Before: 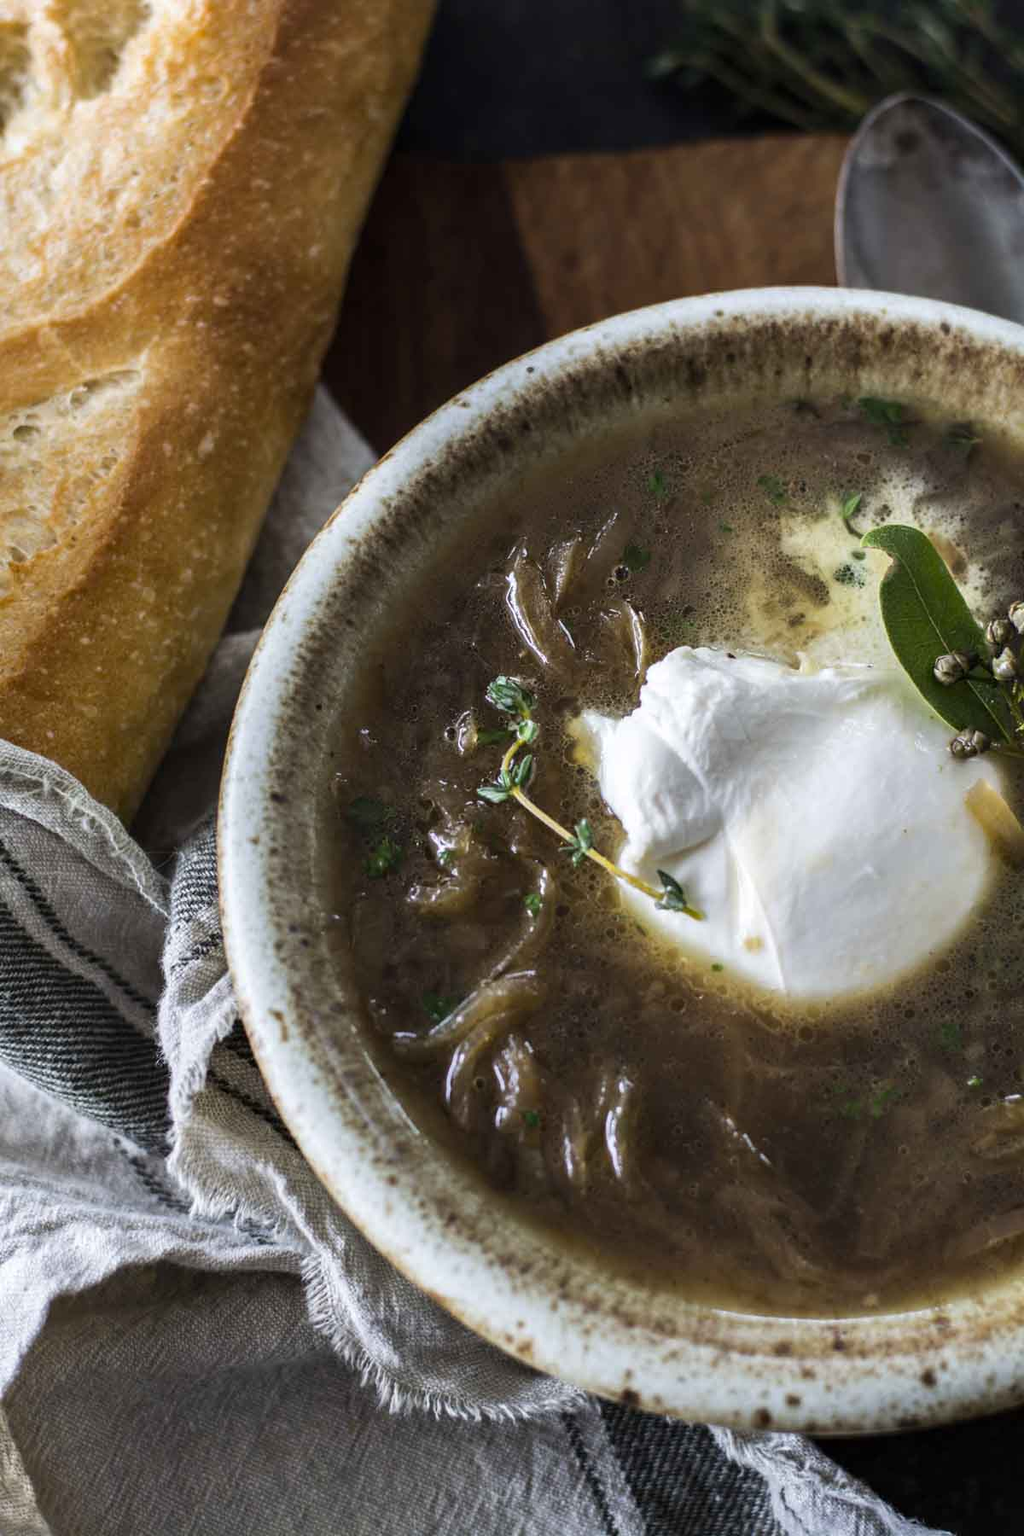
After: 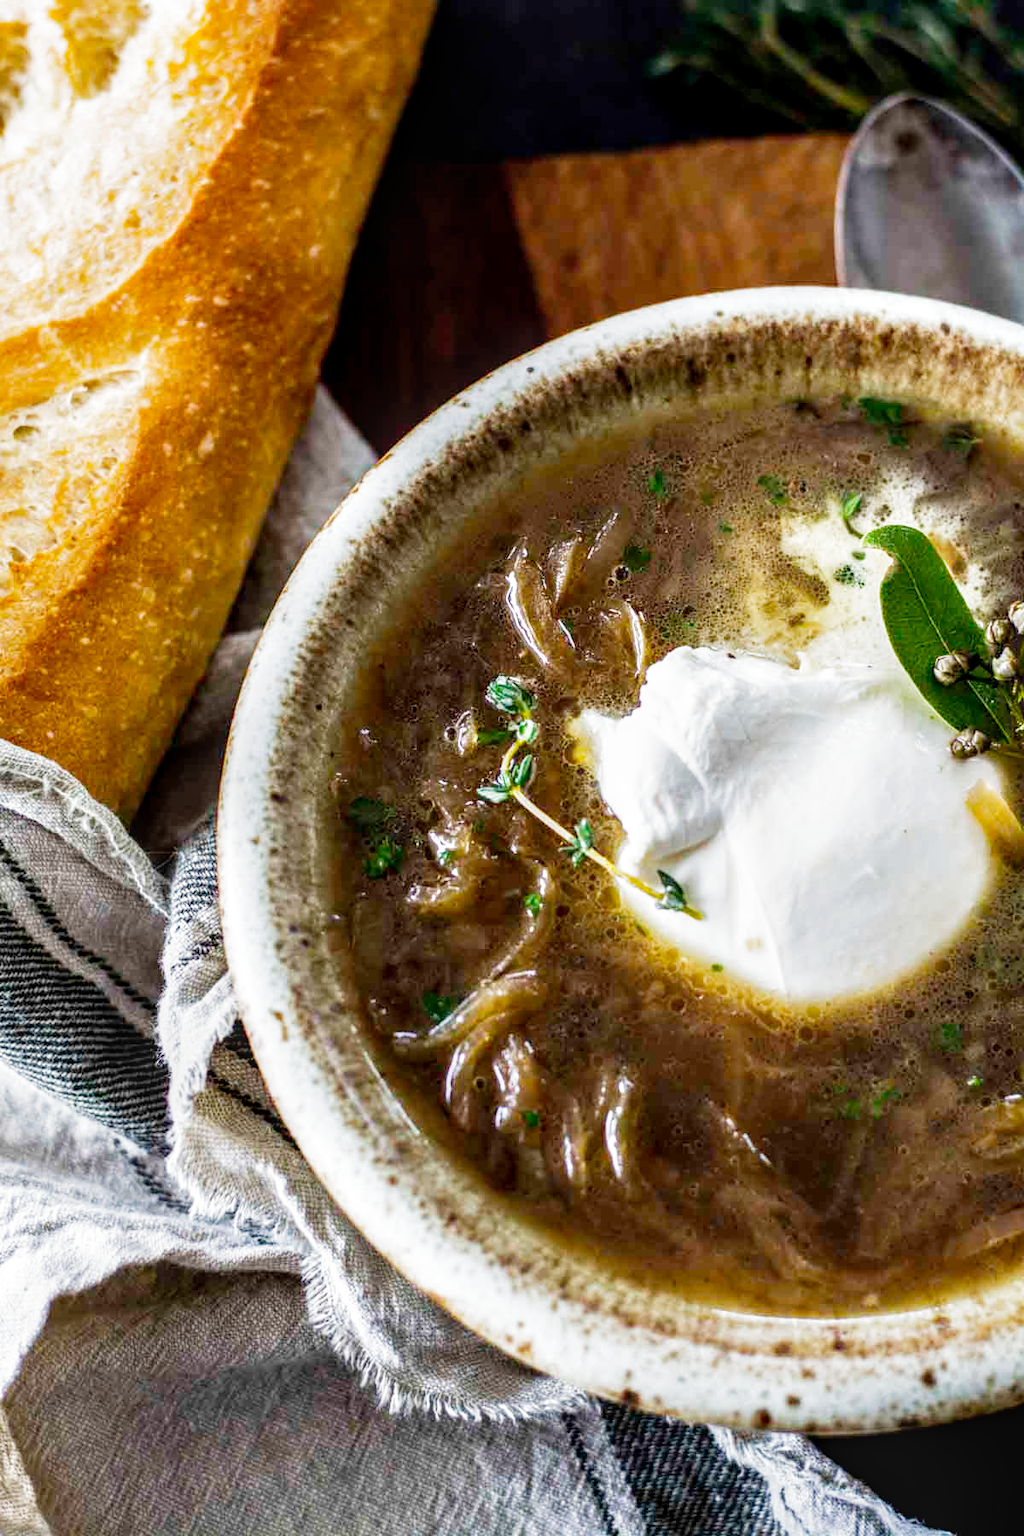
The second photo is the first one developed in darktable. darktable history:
color balance: output saturation 120%
filmic rgb: middle gray luminance 9.23%, black relative exposure -10.55 EV, white relative exposure 3.45 EV, threshold 6 EV, target black luminance 0%, hardness 5.98, latitude 59.69%, contrast 1.087, highlights saturation mix 5%, shadows ↔ highlights balance 29.23%, add noise in highlights 0, preserve chrominance no, color science v3 (2019), use custom middle-gray values true, iterations of high-quality reconstruction 0, contrast in highlights soft, enable highlight reconstruction true
local contrast: on, module defaults
